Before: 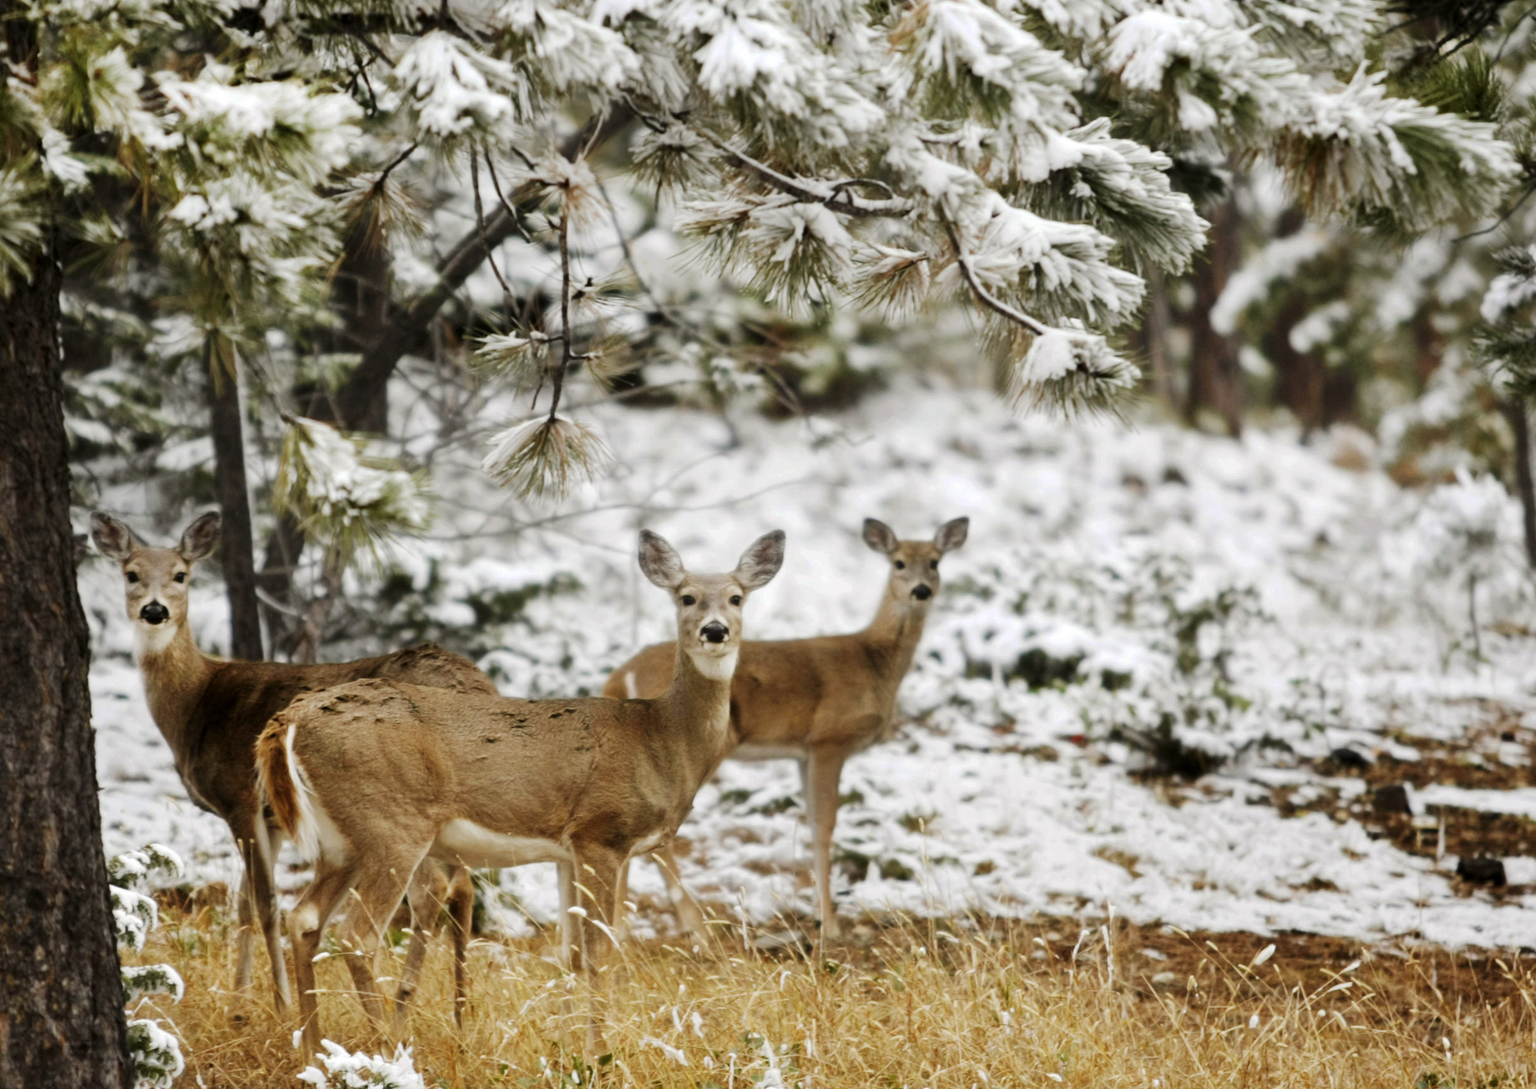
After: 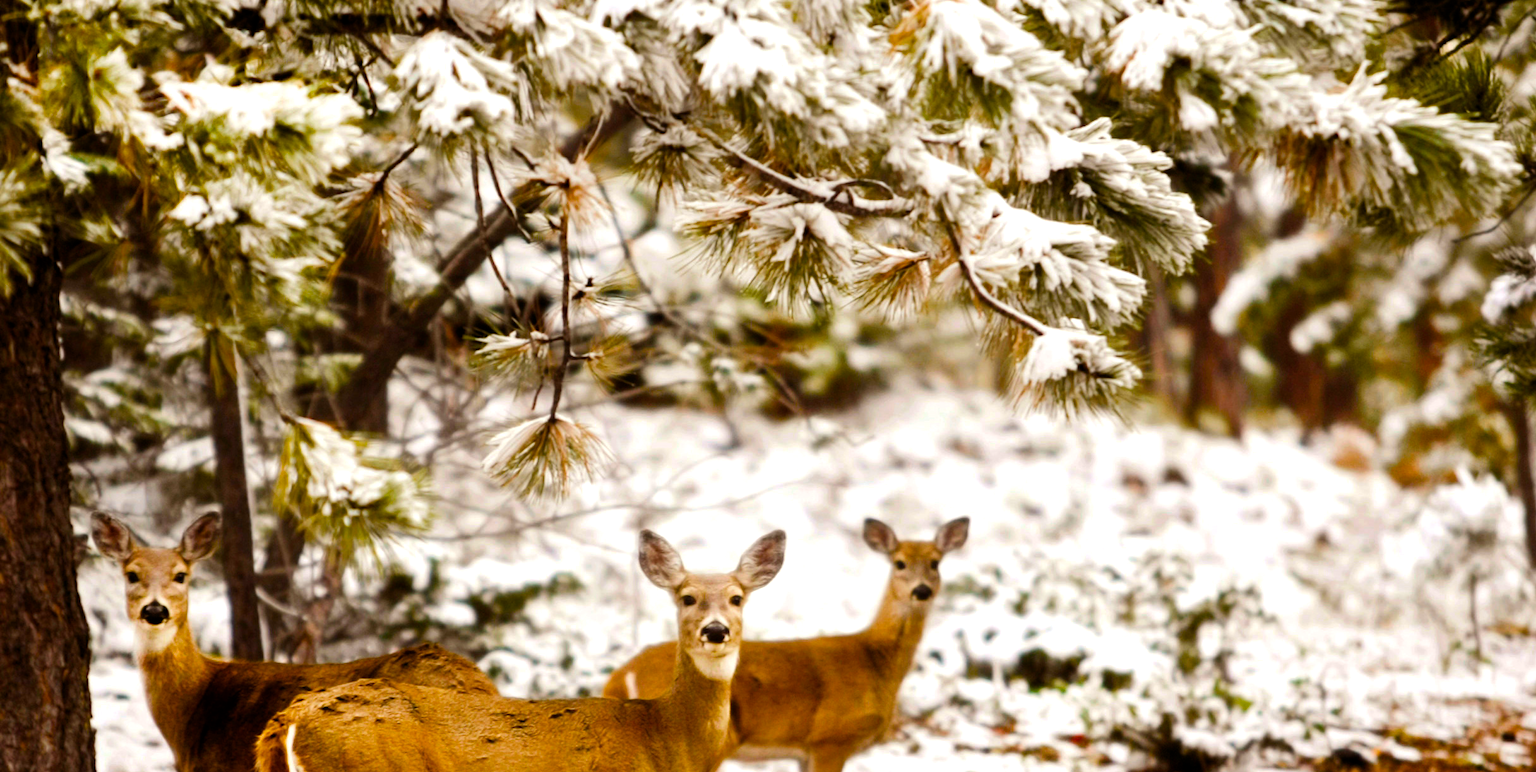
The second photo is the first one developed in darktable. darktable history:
color balance rgb: power › chroma 1.537%, power › hue 25.52°, perceptual saturation grading › global saturation 29.433%, perceptual brilliance grading › highlights 11.71%, global vibrance 40.676%
crop: right 0.001%, bottom 29.095%
